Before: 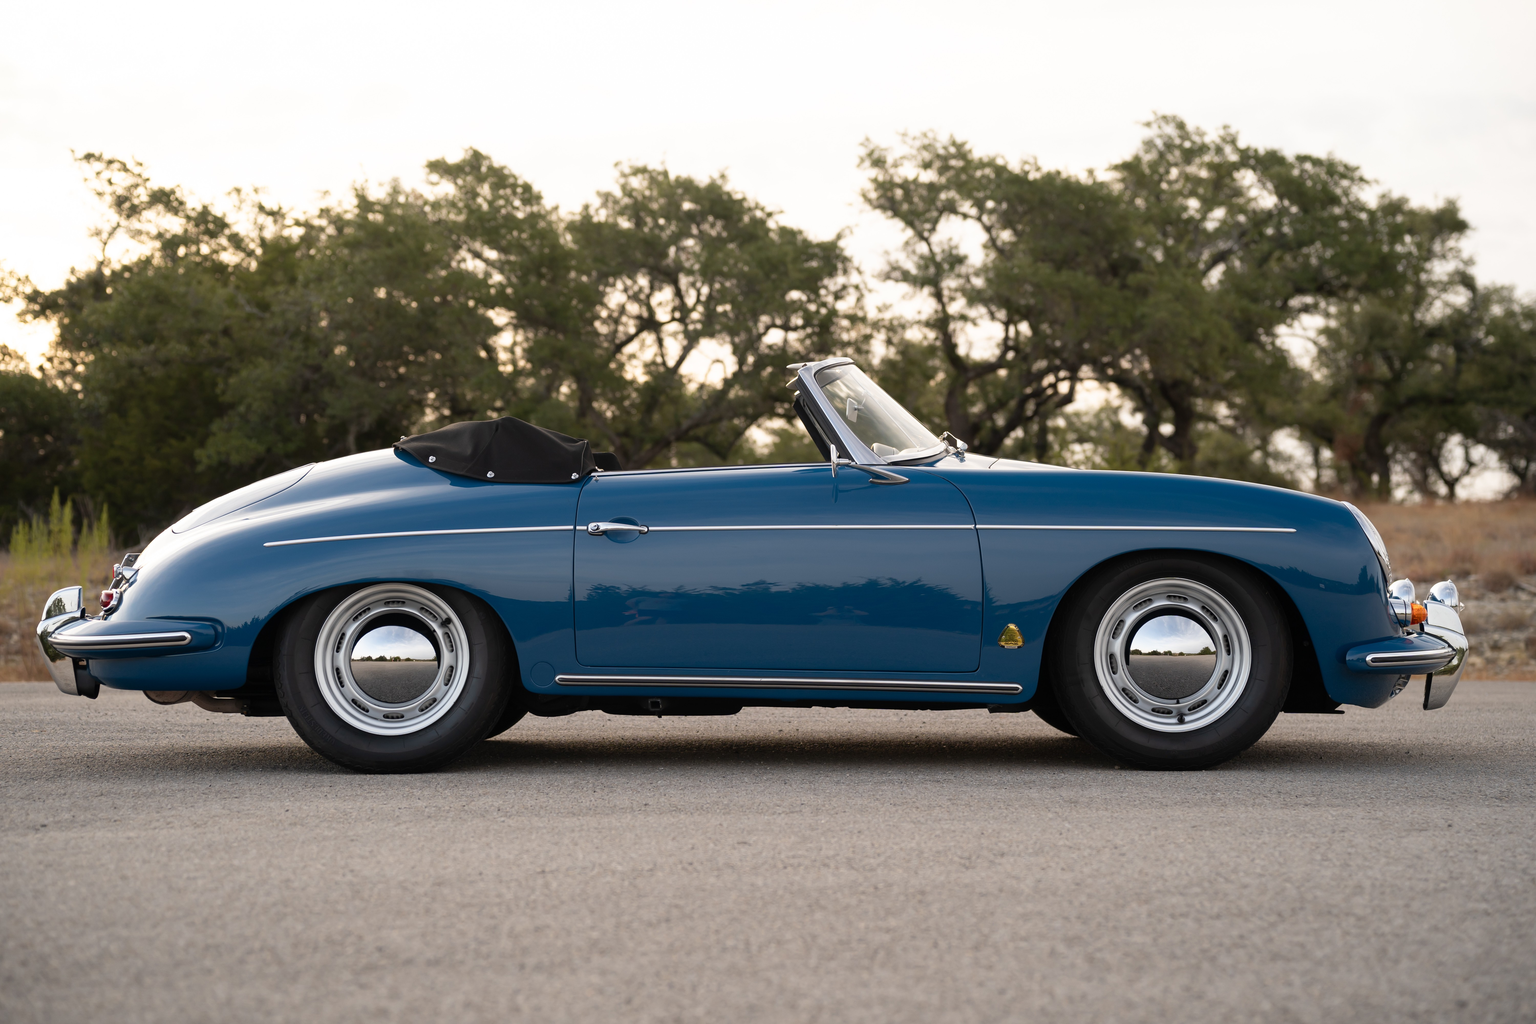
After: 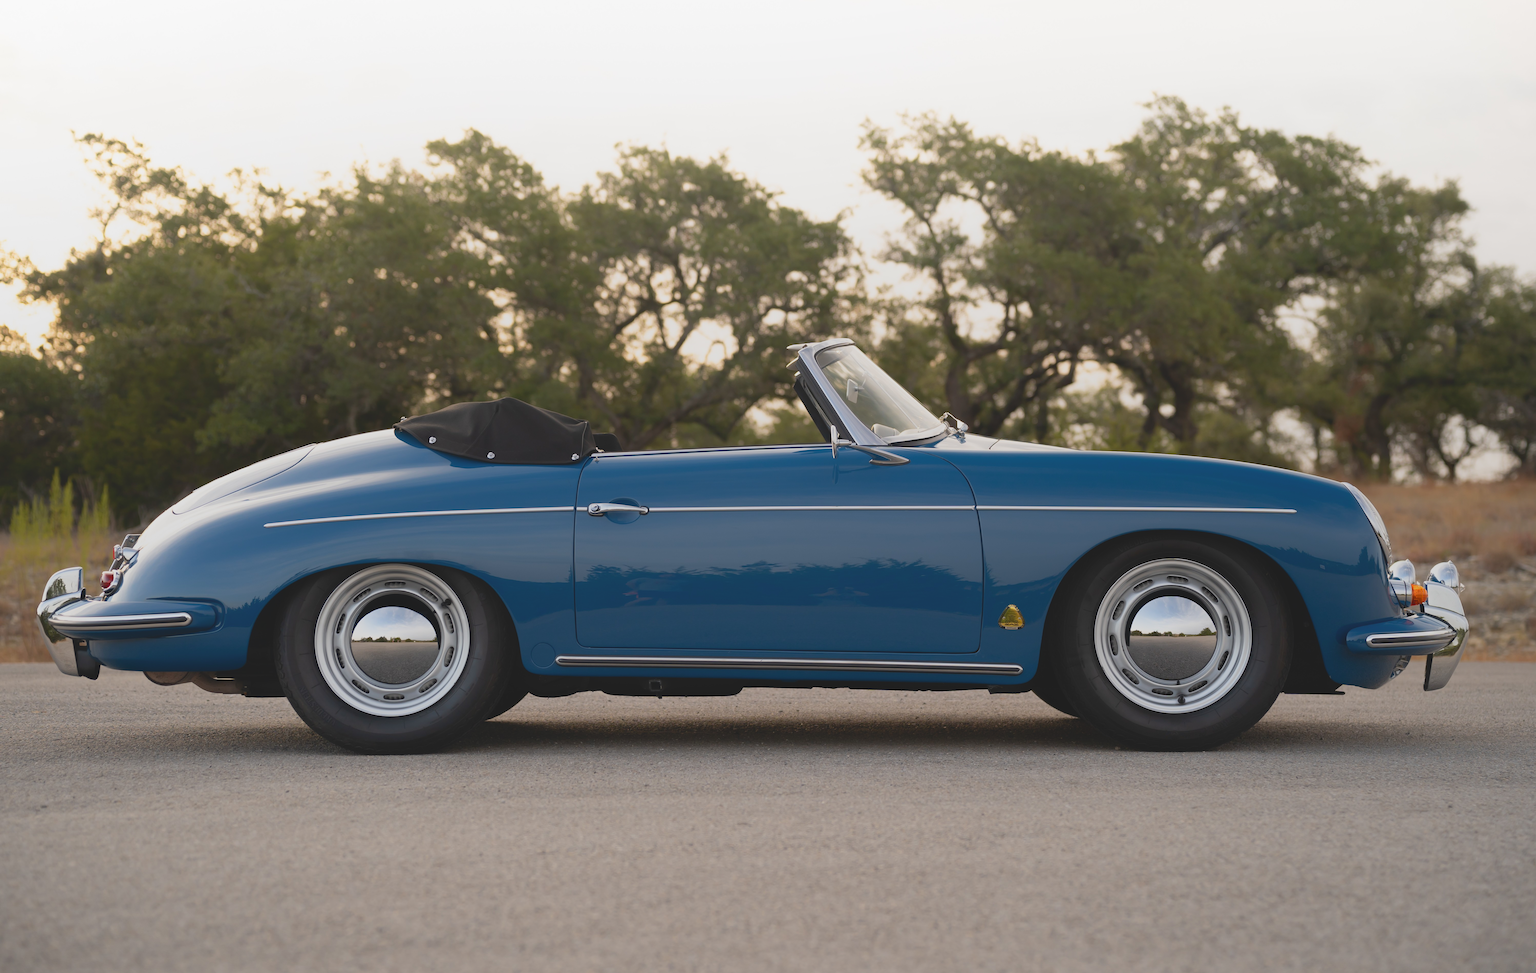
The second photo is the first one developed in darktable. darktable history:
local contrast: detail 69%
crop and rotate: top 1.901%, bottom 3.008%
